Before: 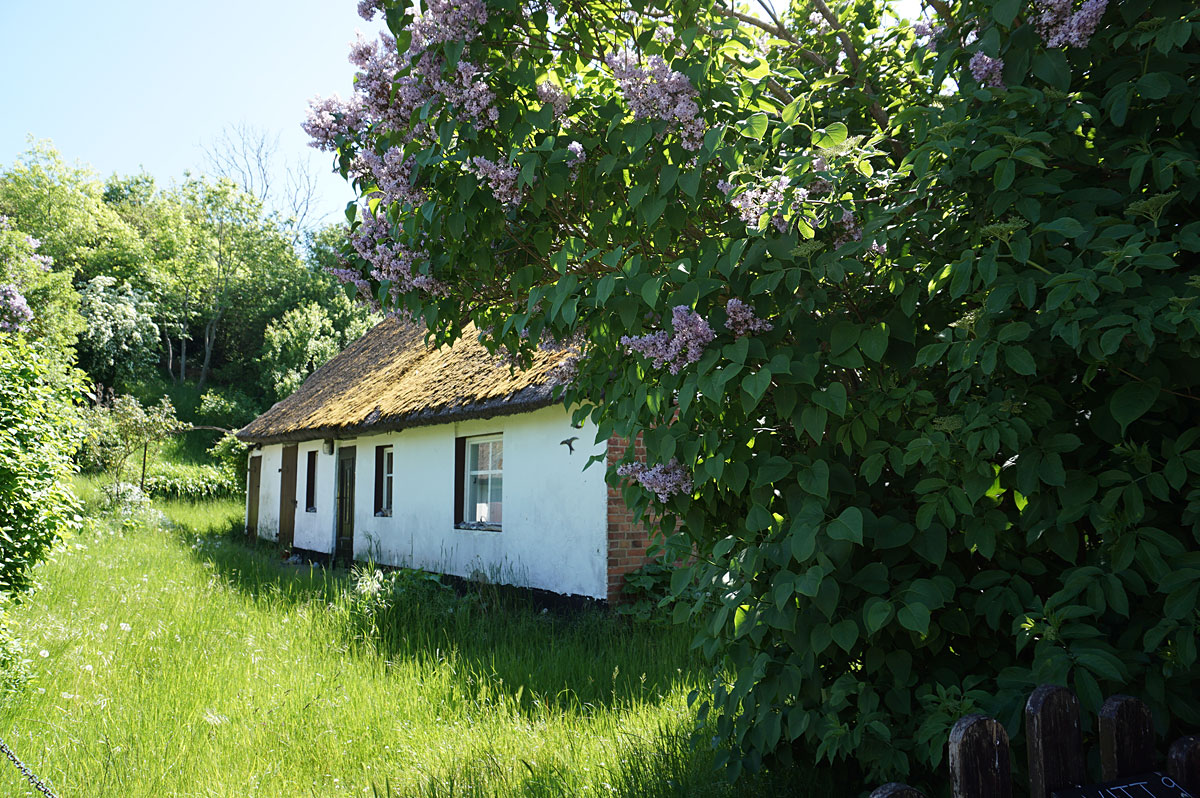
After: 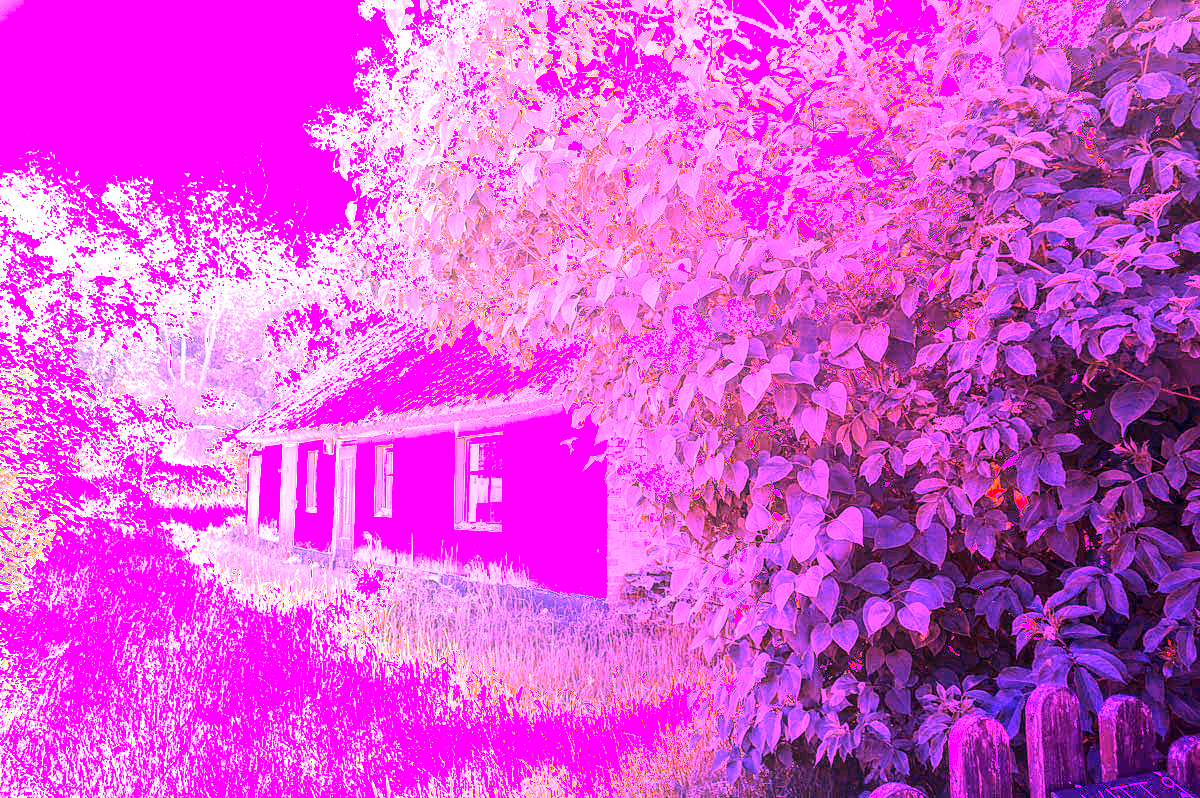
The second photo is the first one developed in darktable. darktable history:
white balance: red 8, blue 8
local contrast: on, module defaults
